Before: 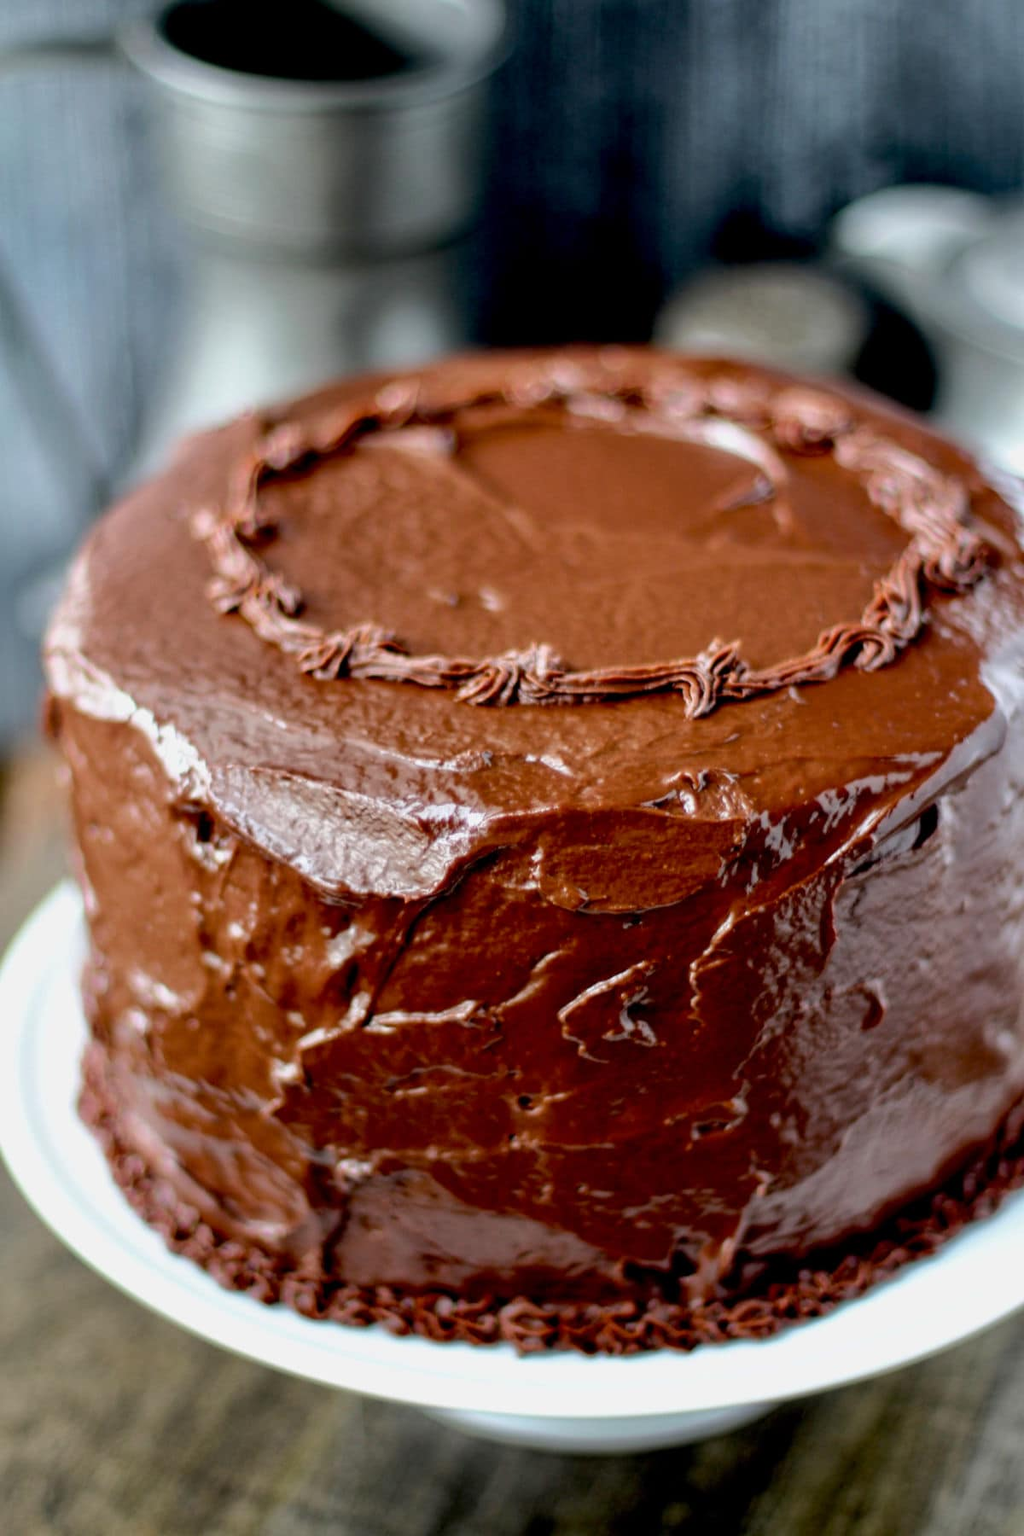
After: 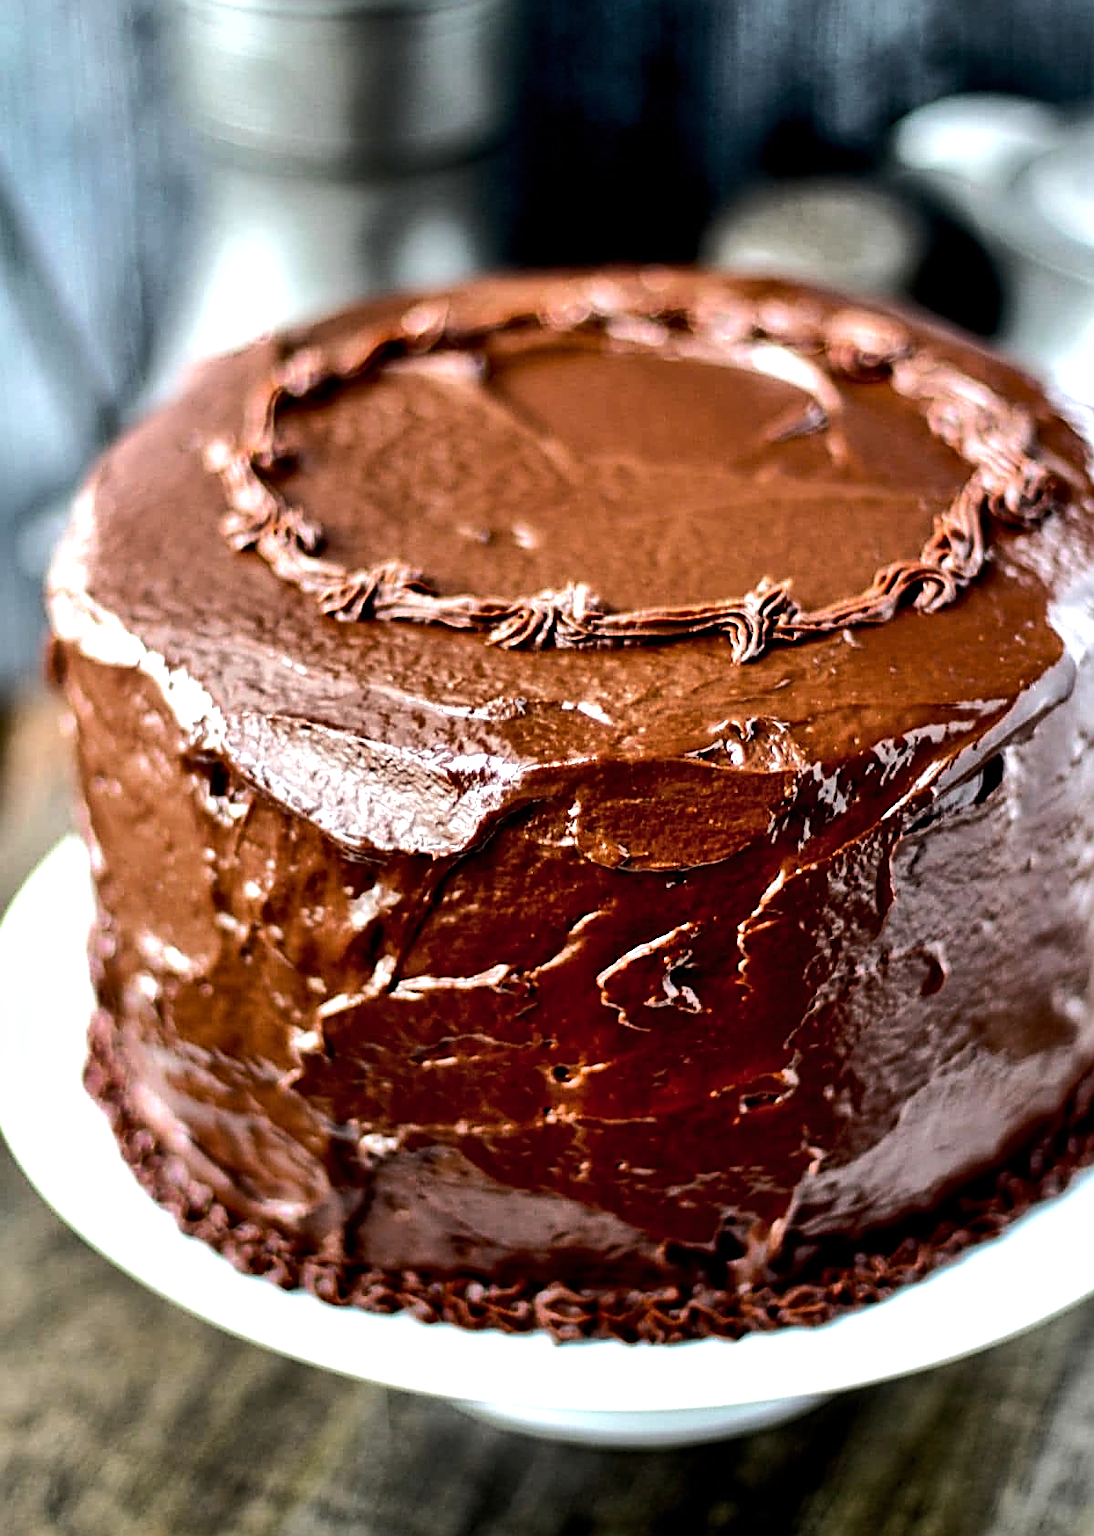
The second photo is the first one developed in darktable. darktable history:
crop and rotate: top 6.421%
shadows and highlights: low approximation 0.01, soften with gaussian
tone equalizer: -8 EV -1.05 EV, -7 EV -0.973 EV, -6 EV -0.849 EV, -5 EV -0.616 EV, -3 EV 0.573 EV, -2 EV 0.851 EV, -1 EV 0.993 EV, +0 EV 1.06 EV, edges refinement/feathering 500, mask exposure compensation -1.57 EV, preserve details no
sharpen: amount 1.006
